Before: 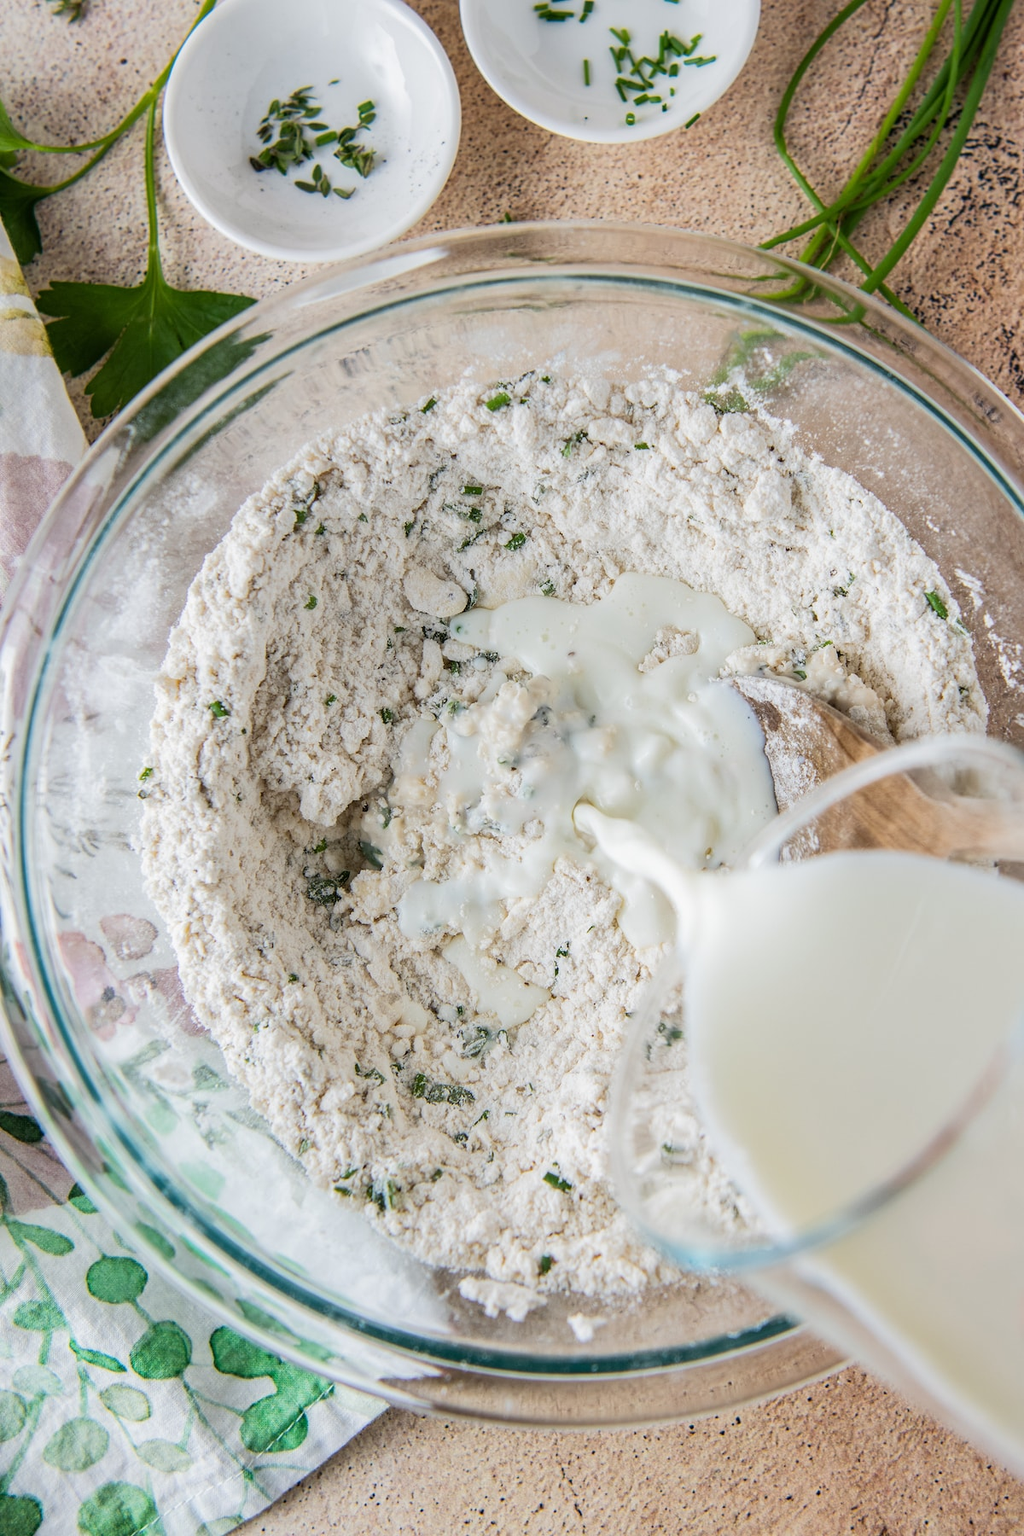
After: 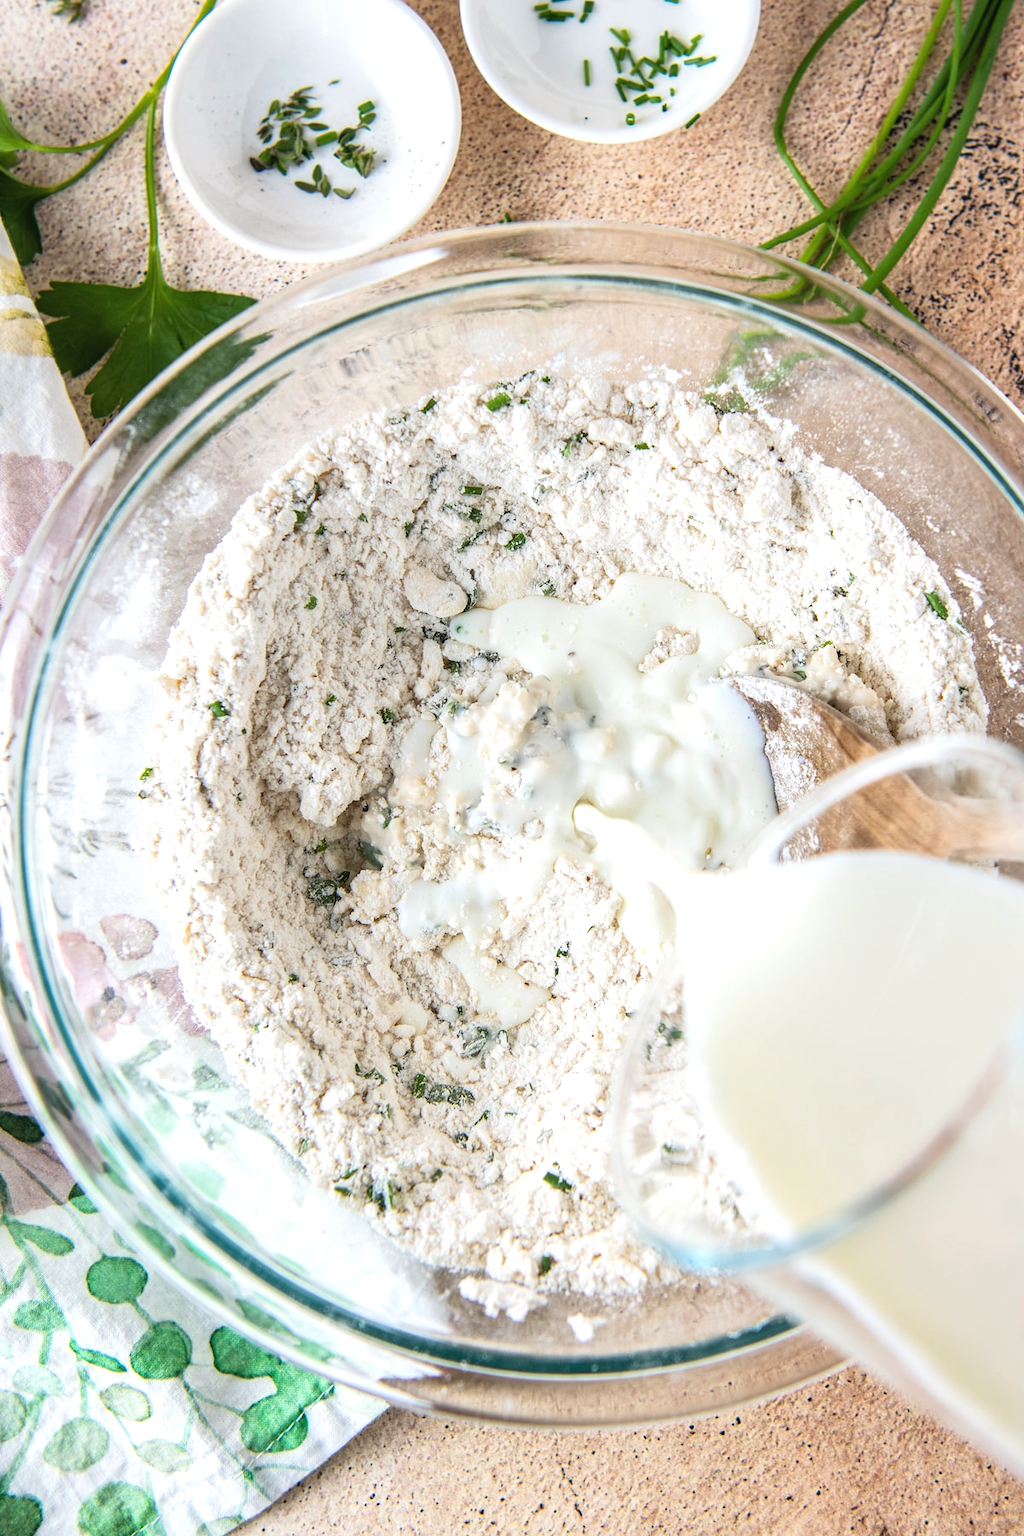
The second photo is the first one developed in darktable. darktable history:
exposure: black level correction -0.002, exposure 0.538 EV, compensate highlight preservation false
